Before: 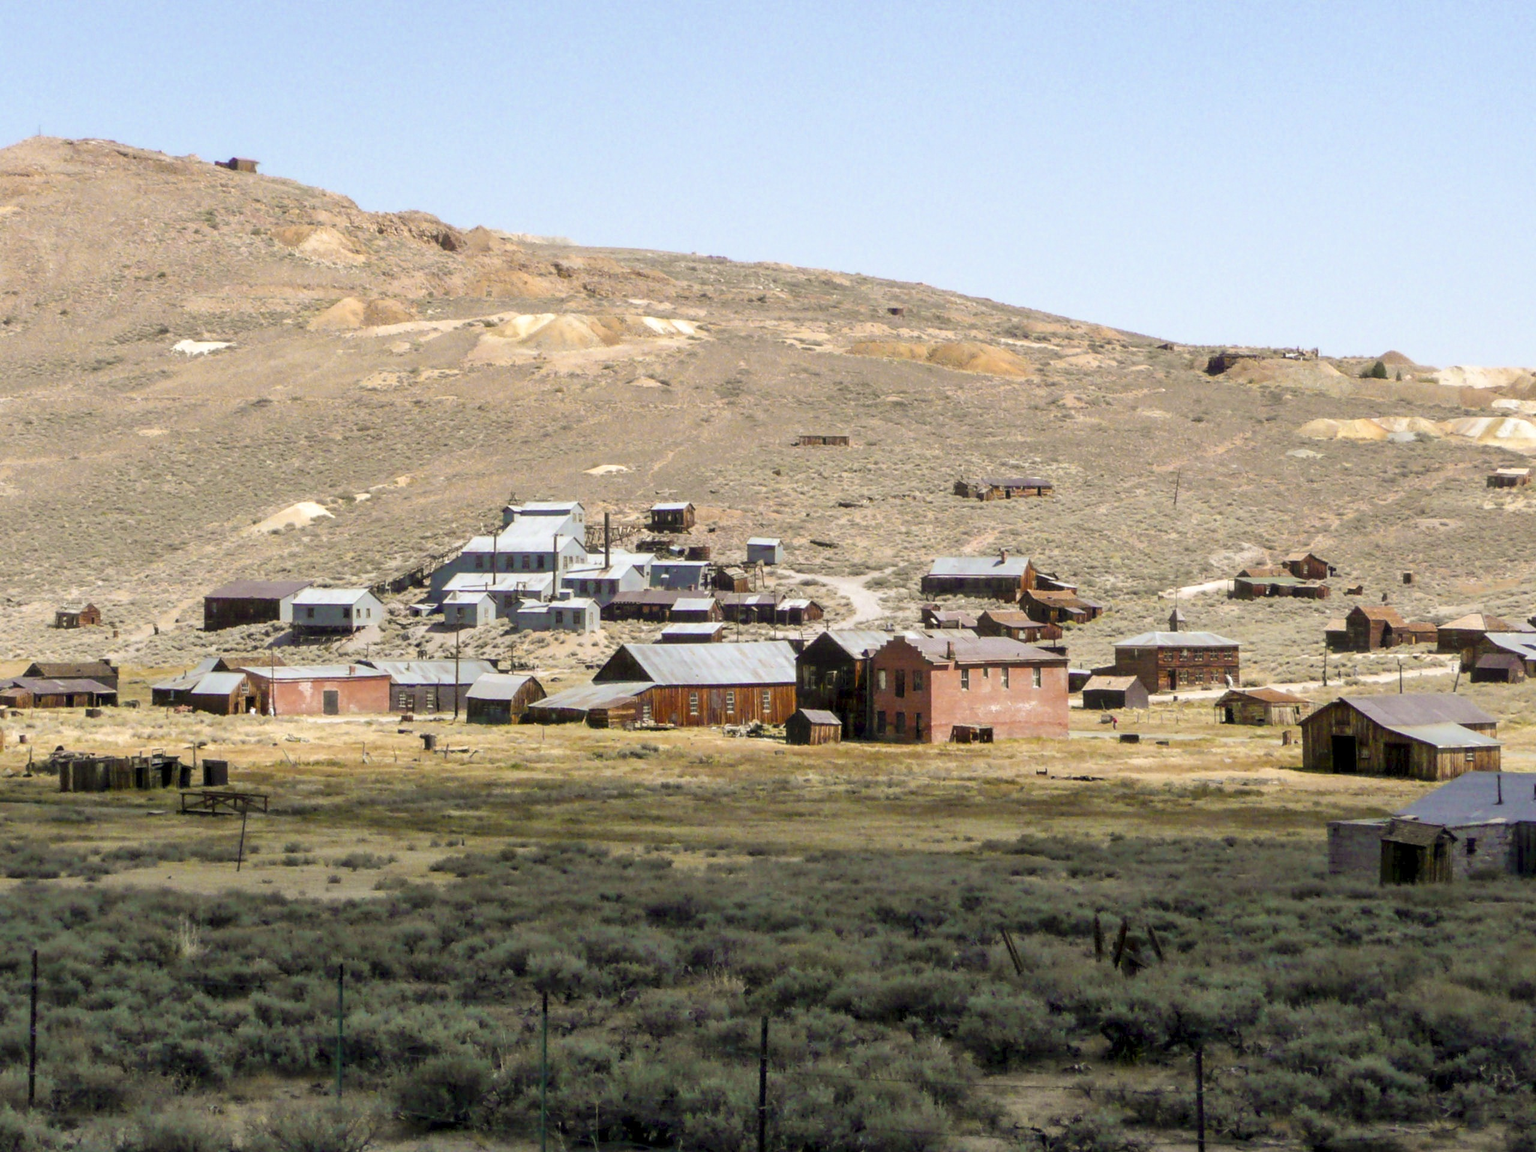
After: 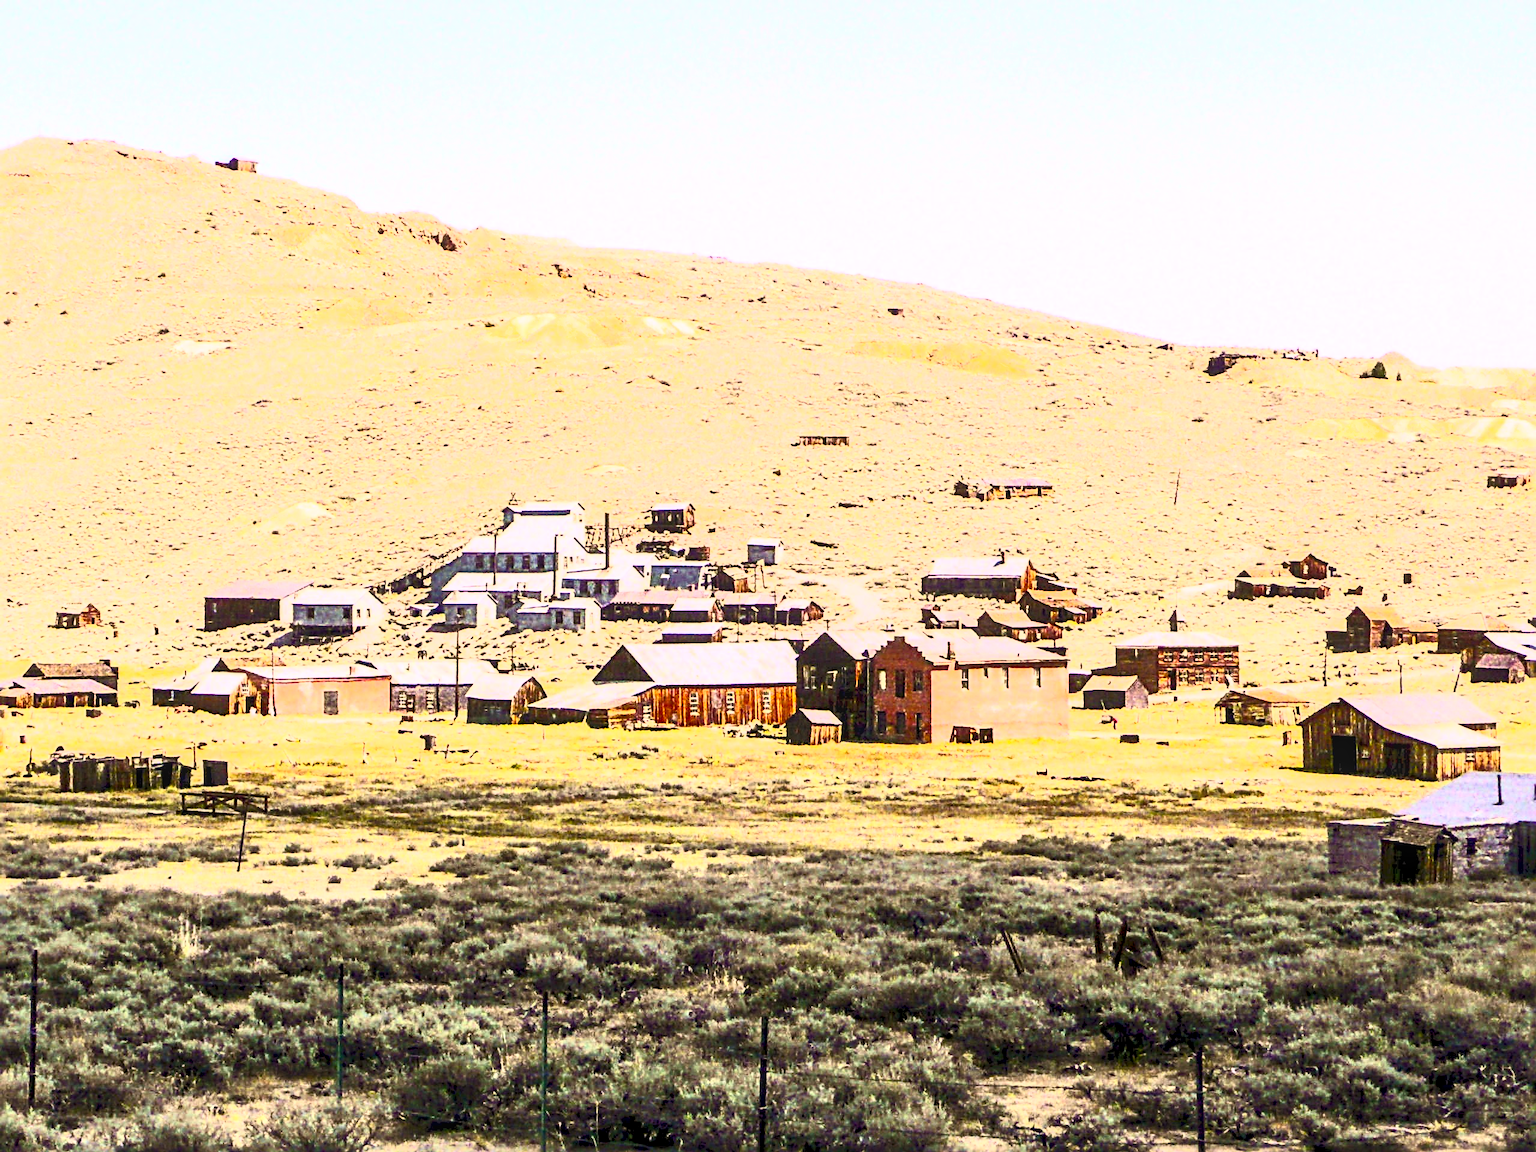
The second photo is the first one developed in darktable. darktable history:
contrast brightness saturation: contrast 0.829, brightness 0.586, saturation 0.587
local contrast: on, module defaults
exposure: black level correction 0.001, exposure 0.5 EV, compensate highlight preservation false
sharpen: radius 3.715, amount 0.924
color calibration: output R [1.063, -0.012, -0.003, 0], output B [-0.079, 0.047, 1, 0], illuminant same as pipeline (D50), adaptation XYZ, x 0.346, y 0.357, temperature 5007.77 K
shadows and highlights: shadows 32.01, highlights -31.83, soften with gaussian
